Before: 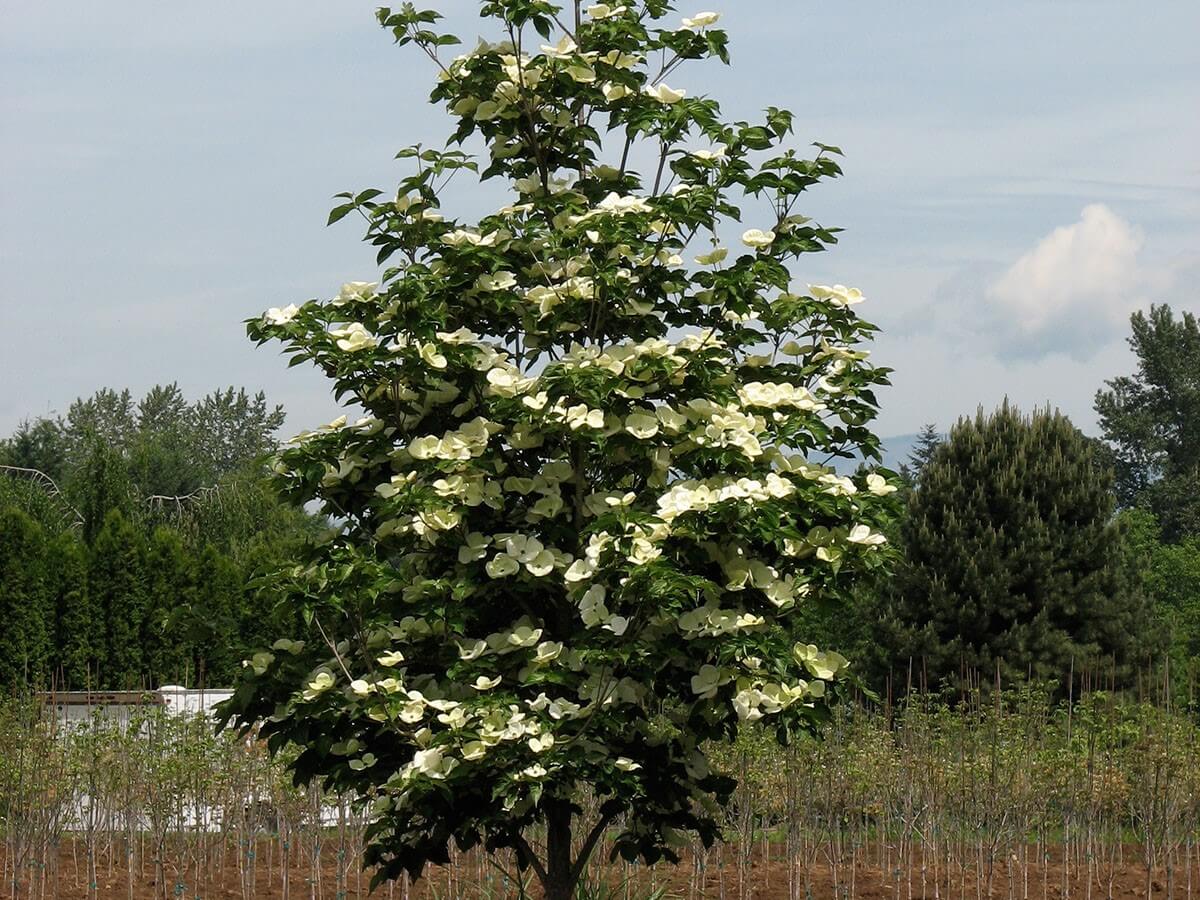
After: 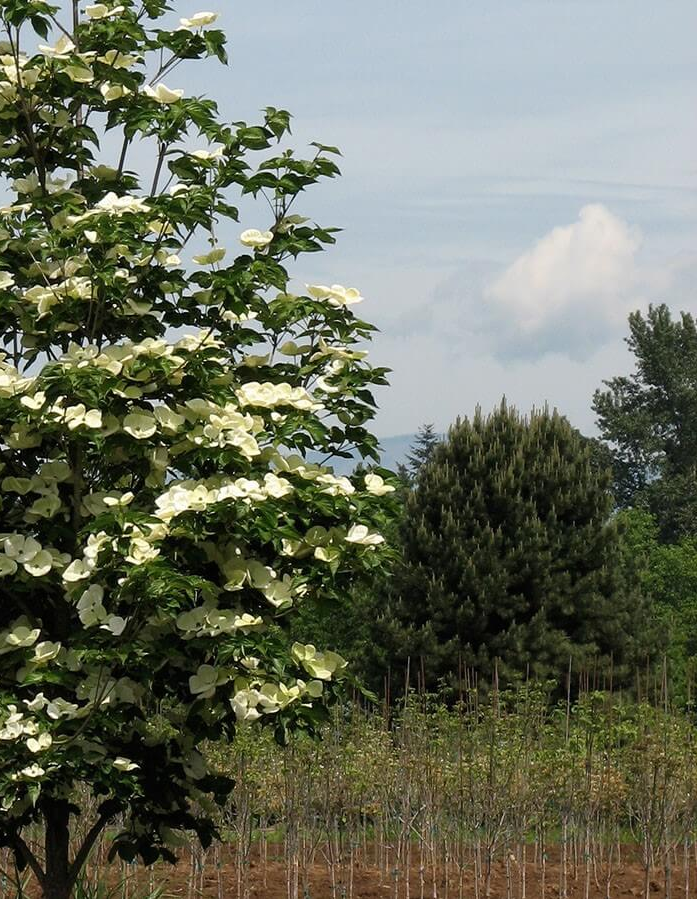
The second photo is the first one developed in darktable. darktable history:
crop: left 41.839%
